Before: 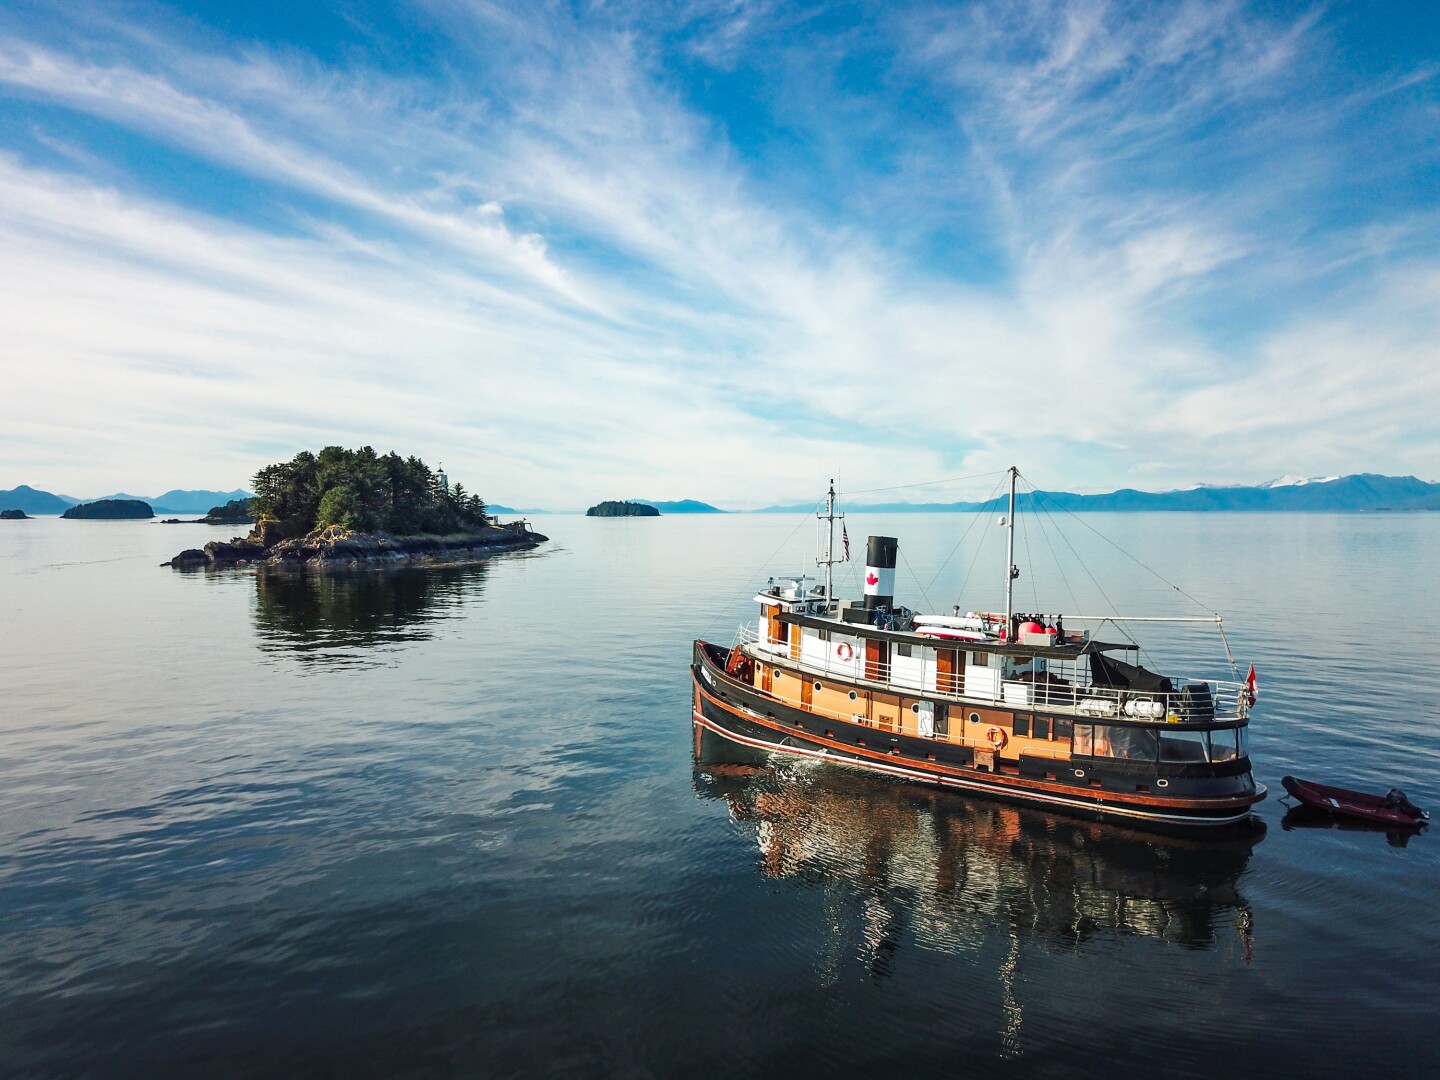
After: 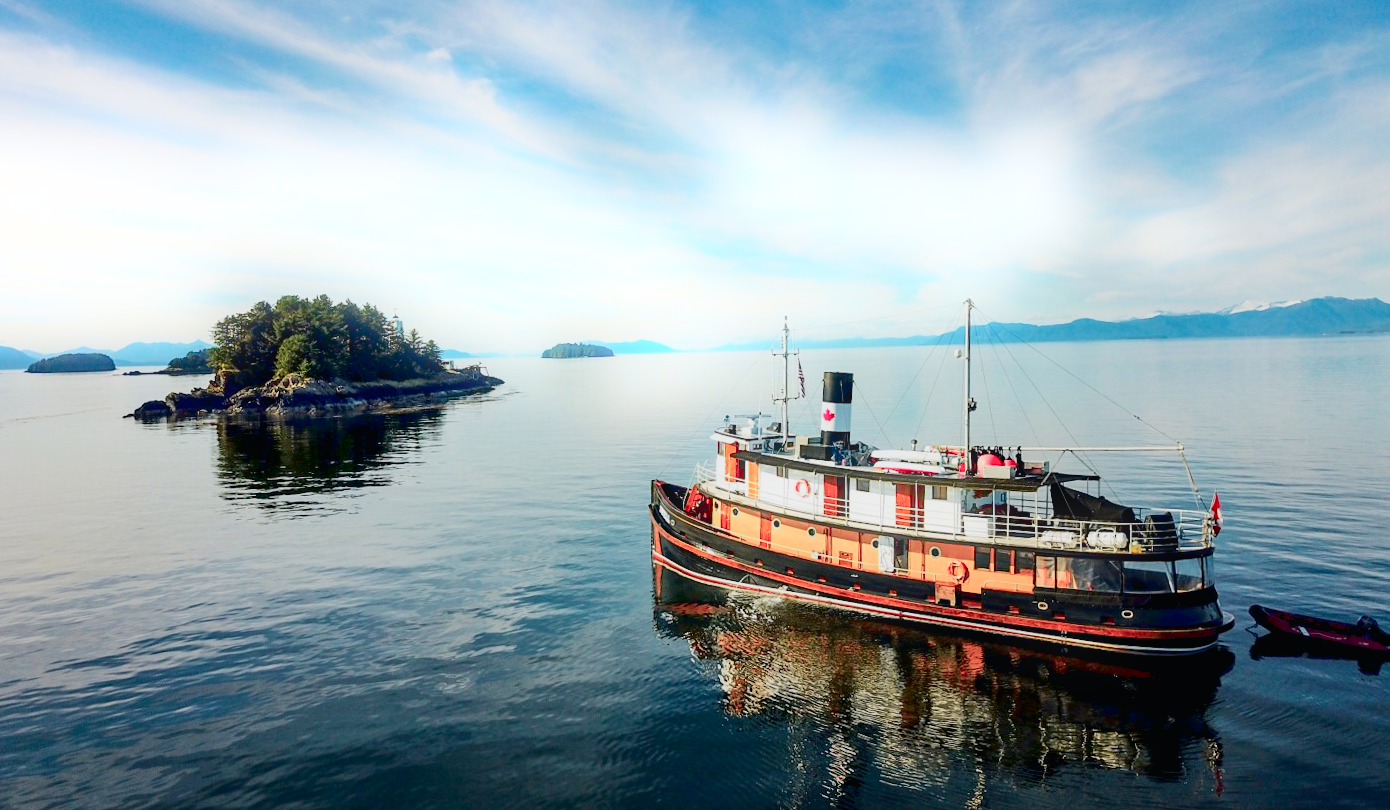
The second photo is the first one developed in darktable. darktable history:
exposure: black level correction 0.011, compensate highlight preservation false
bloom: size 5%, threshold 95%, strength 15%
crop and rotate: left 1.814%, top 12.818%, right 0.25%, bottom 9.225%
tone curve: curves: ch0 [(0, 0.01) (0.133, 0.057) (0.338, 0.327) (0.494, 0.55) (0.726, 0.807) (1, 1)]; ch1 [(0, 0) (0.346, 0.324) (0.45, 0.431) (0.5, 0.5) (0.522, 0.517) (0.543, 0.578) (1, 1)]; ch2 [(0, 0) (0.44, 0.424) (0.501, 0.499) (0.564, 0.611) (0.622, 0.667) (0.707, 0.746) (1, 1)], color space Lab, independent channels, preserve colors none
color balance rgb: perceptual saturation grading › global saturation -27.94%, hue shift -2.27°, contrast -21.26%
rotate and perspective: rotation -1.32°, lens shift (horizontal) -0.031, crop left 0.015, crop right 0.985, crop top 0.047, crop bottom 0.982
